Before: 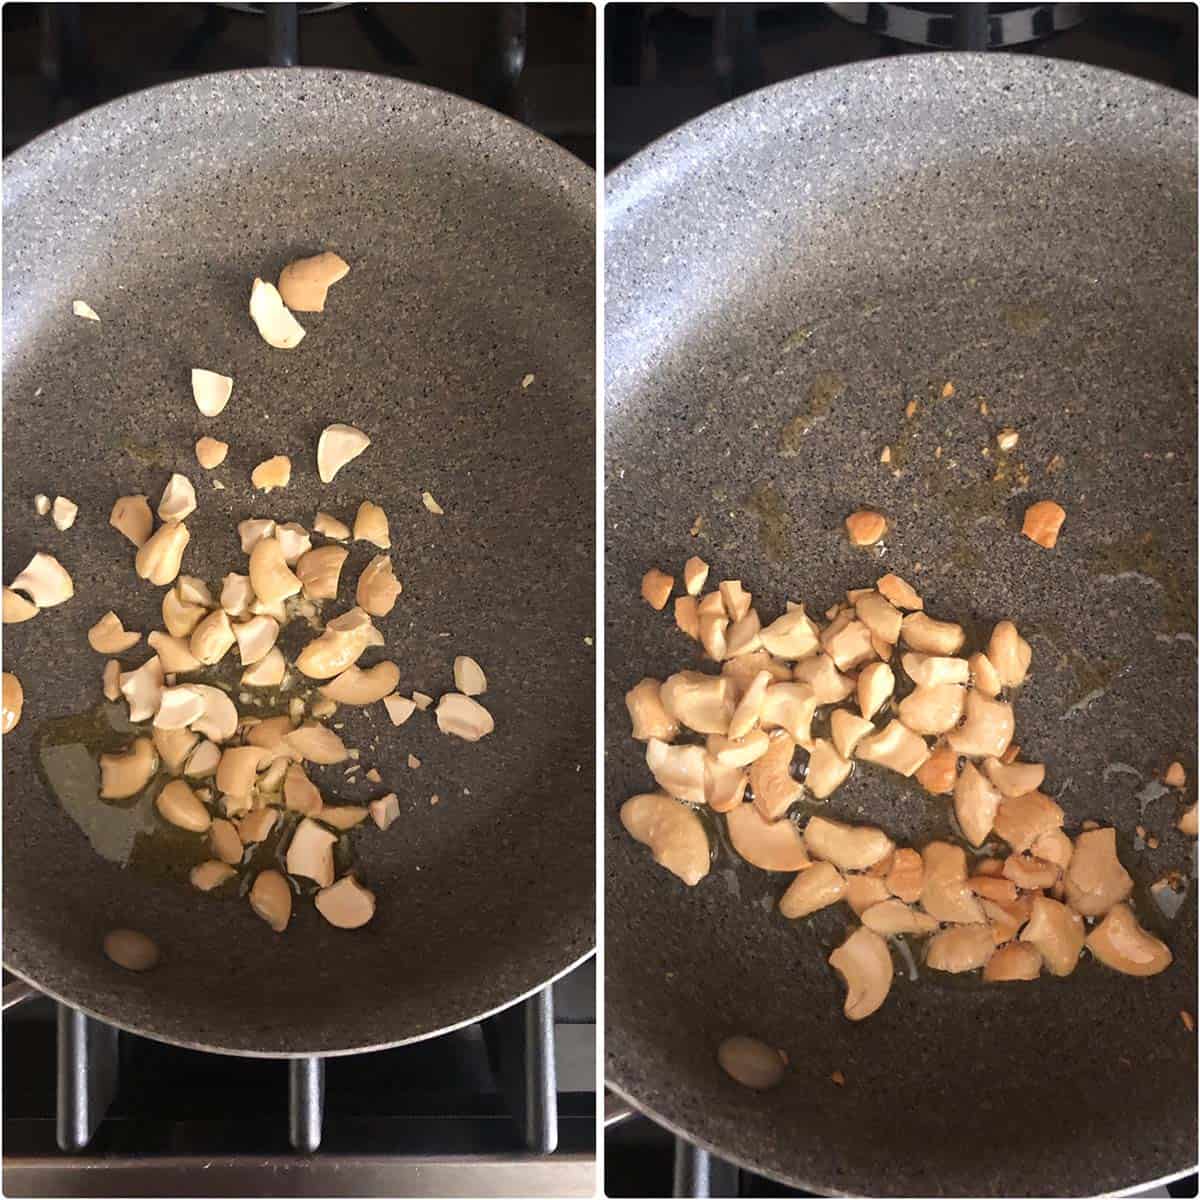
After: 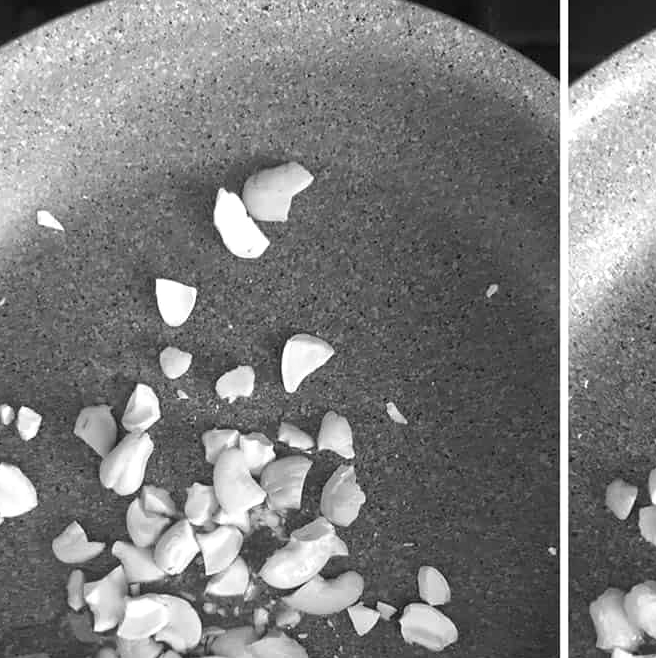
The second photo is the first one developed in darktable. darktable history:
color zones: curves: ch1 [(0, 0.469) (0.001, 0.469) (0.12, 0.446) (0.248, 0.469) (0.5, 0.5) (0.748, 0.5) (0.999, 0.469) (1, 0.469)]
exposure: exposure 0.217 EV, compensate highlight preservation false
contrast brightness saturation: saturation -1
crop and rotate: left 3.047%, top 7.509%, right 42.236%, bottom 37.598%
